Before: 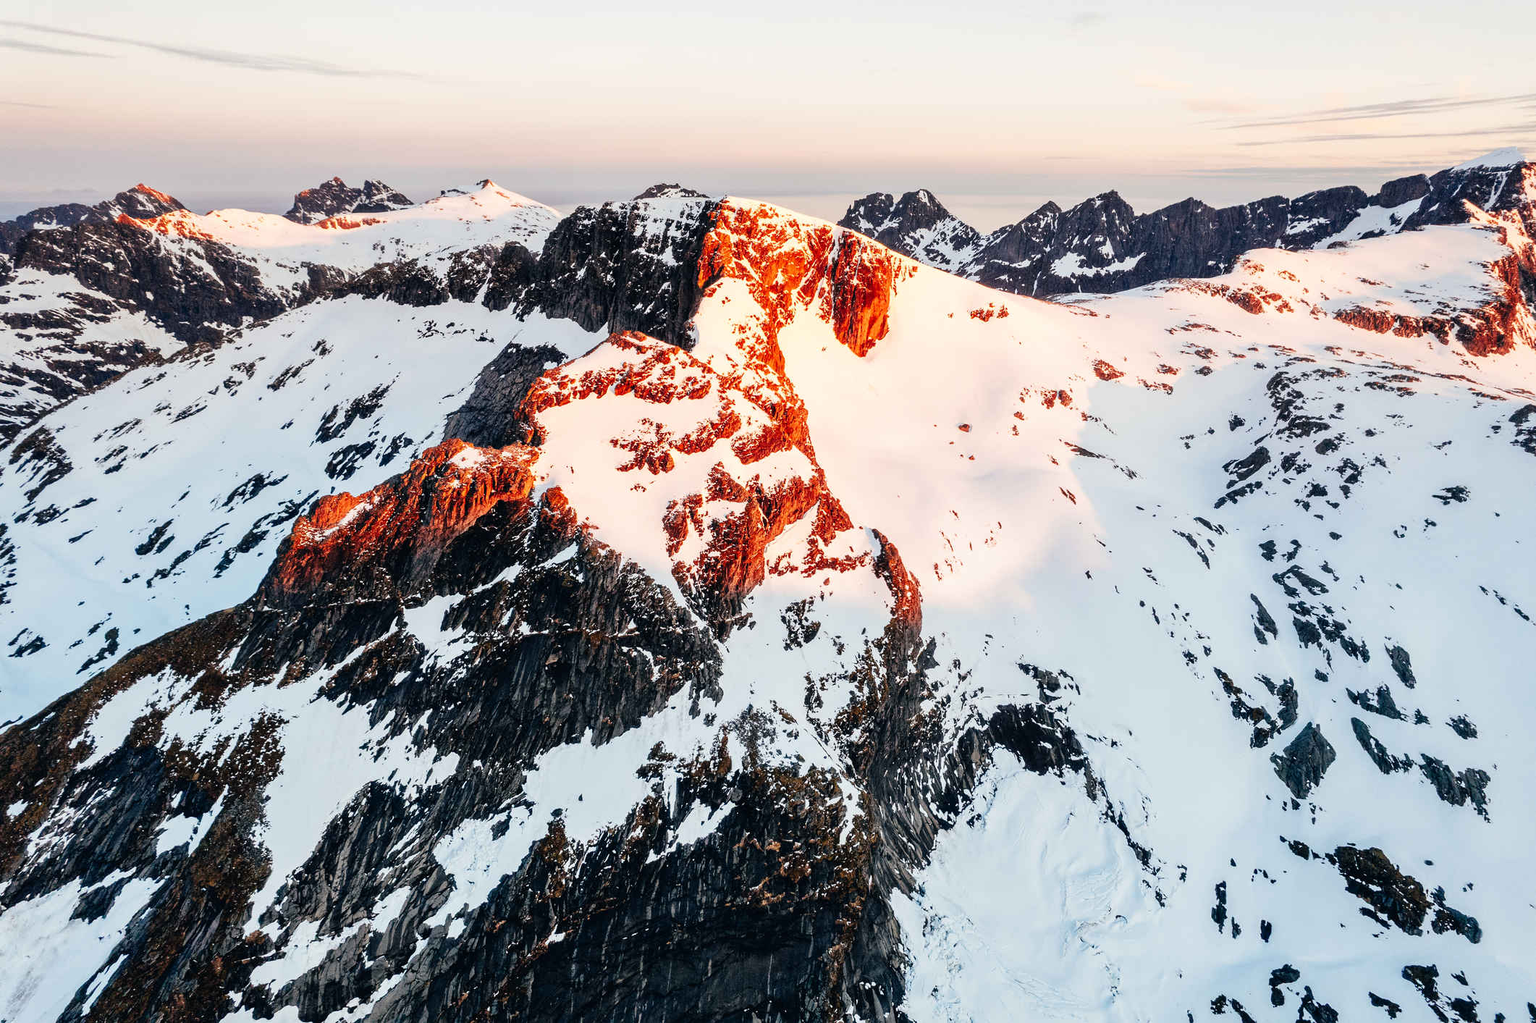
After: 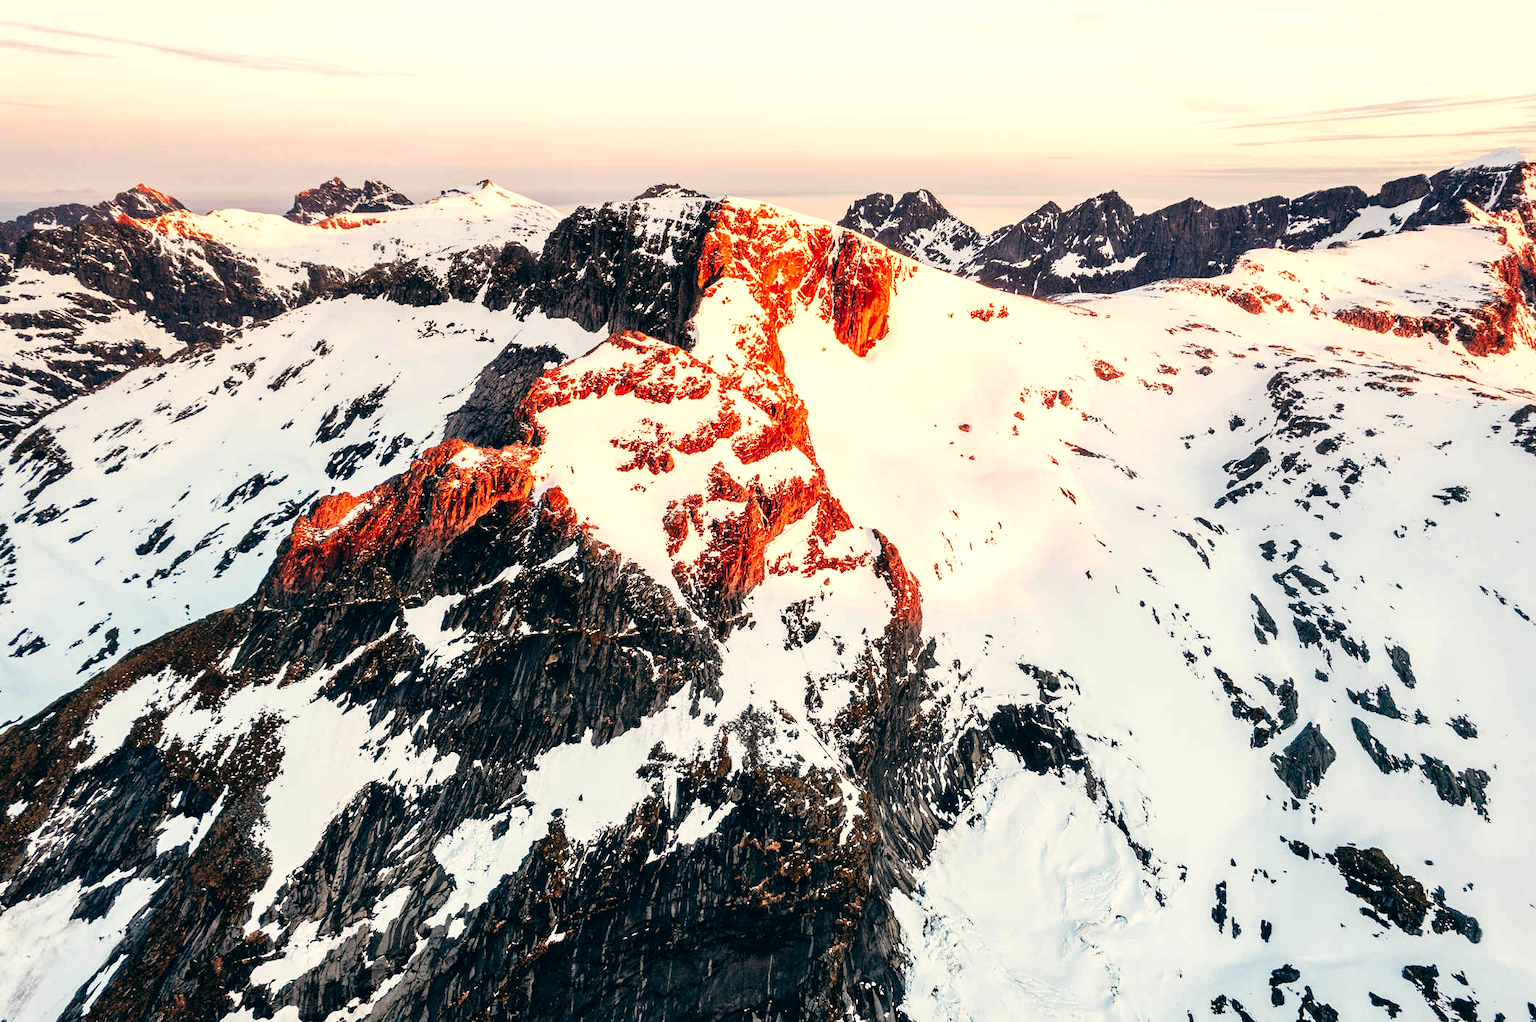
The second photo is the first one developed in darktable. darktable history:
exposure: exposure 0.3 EV, compensate highlight preservation false
color balance: lift [0.998, 0.998, 1.001, 1.002], gamma [0.995, 1.025, 0.992, 0.975], gain [0.995, 1.02, 0.997, 0.98]
white balance: red 1.045, blue 0.932
